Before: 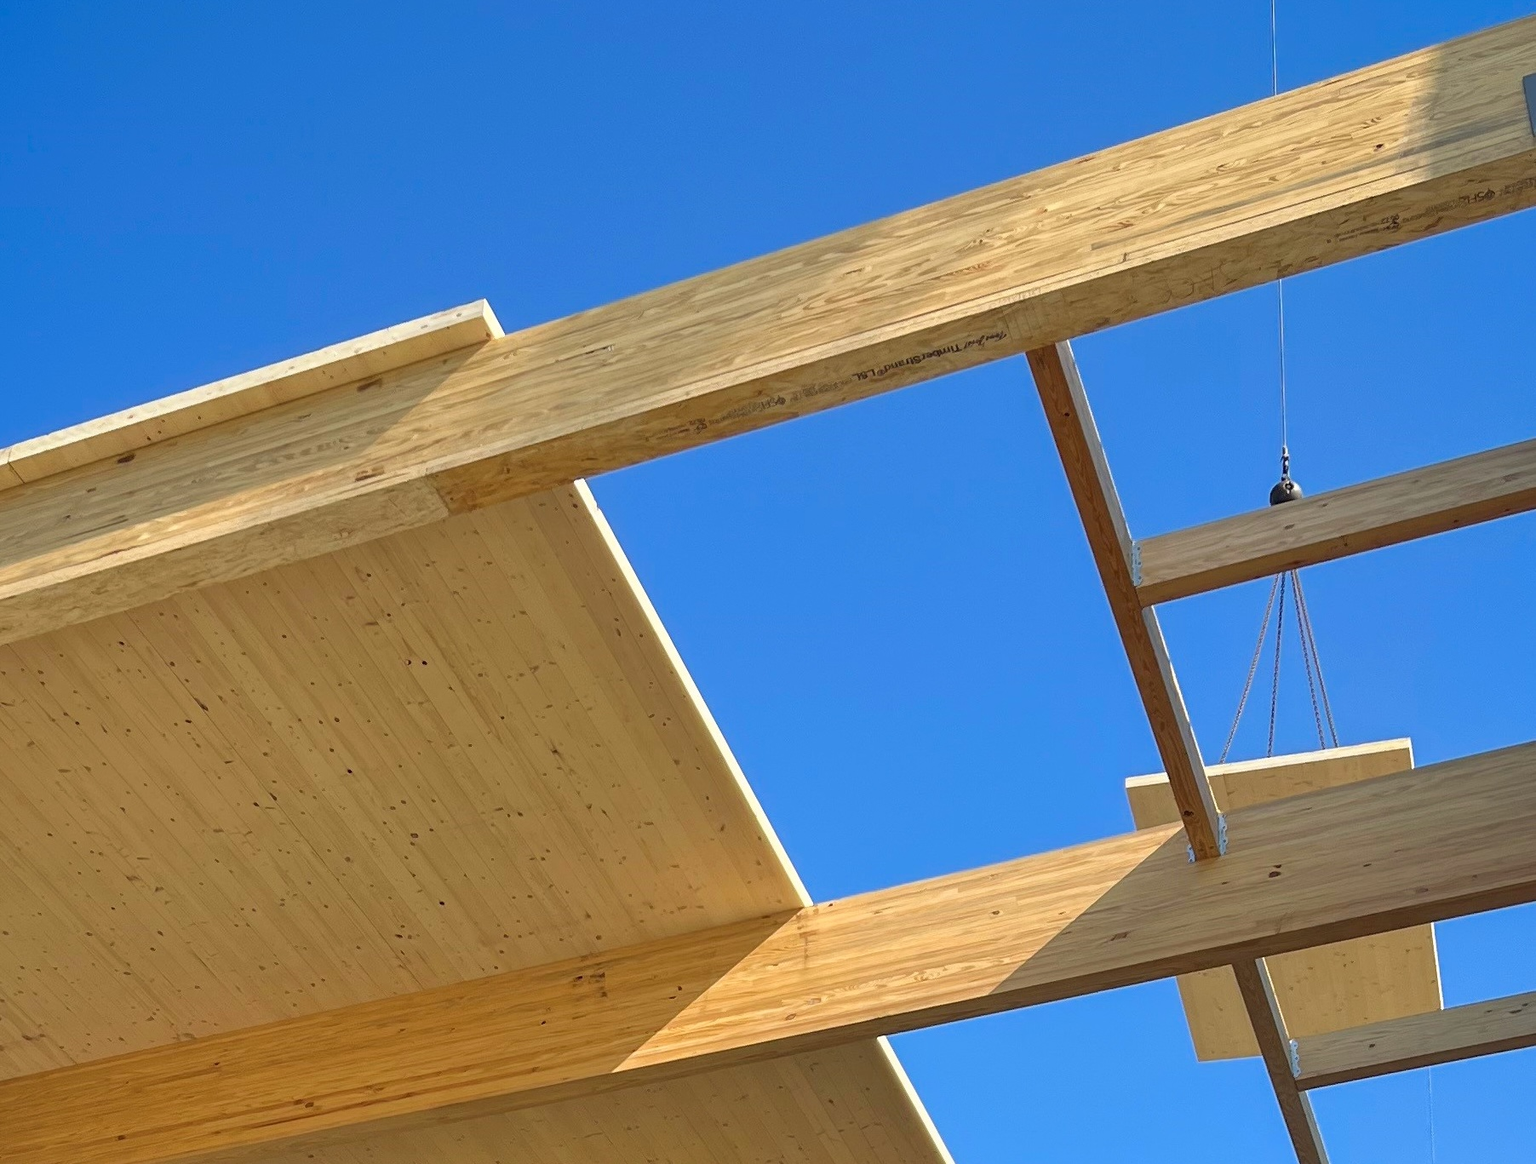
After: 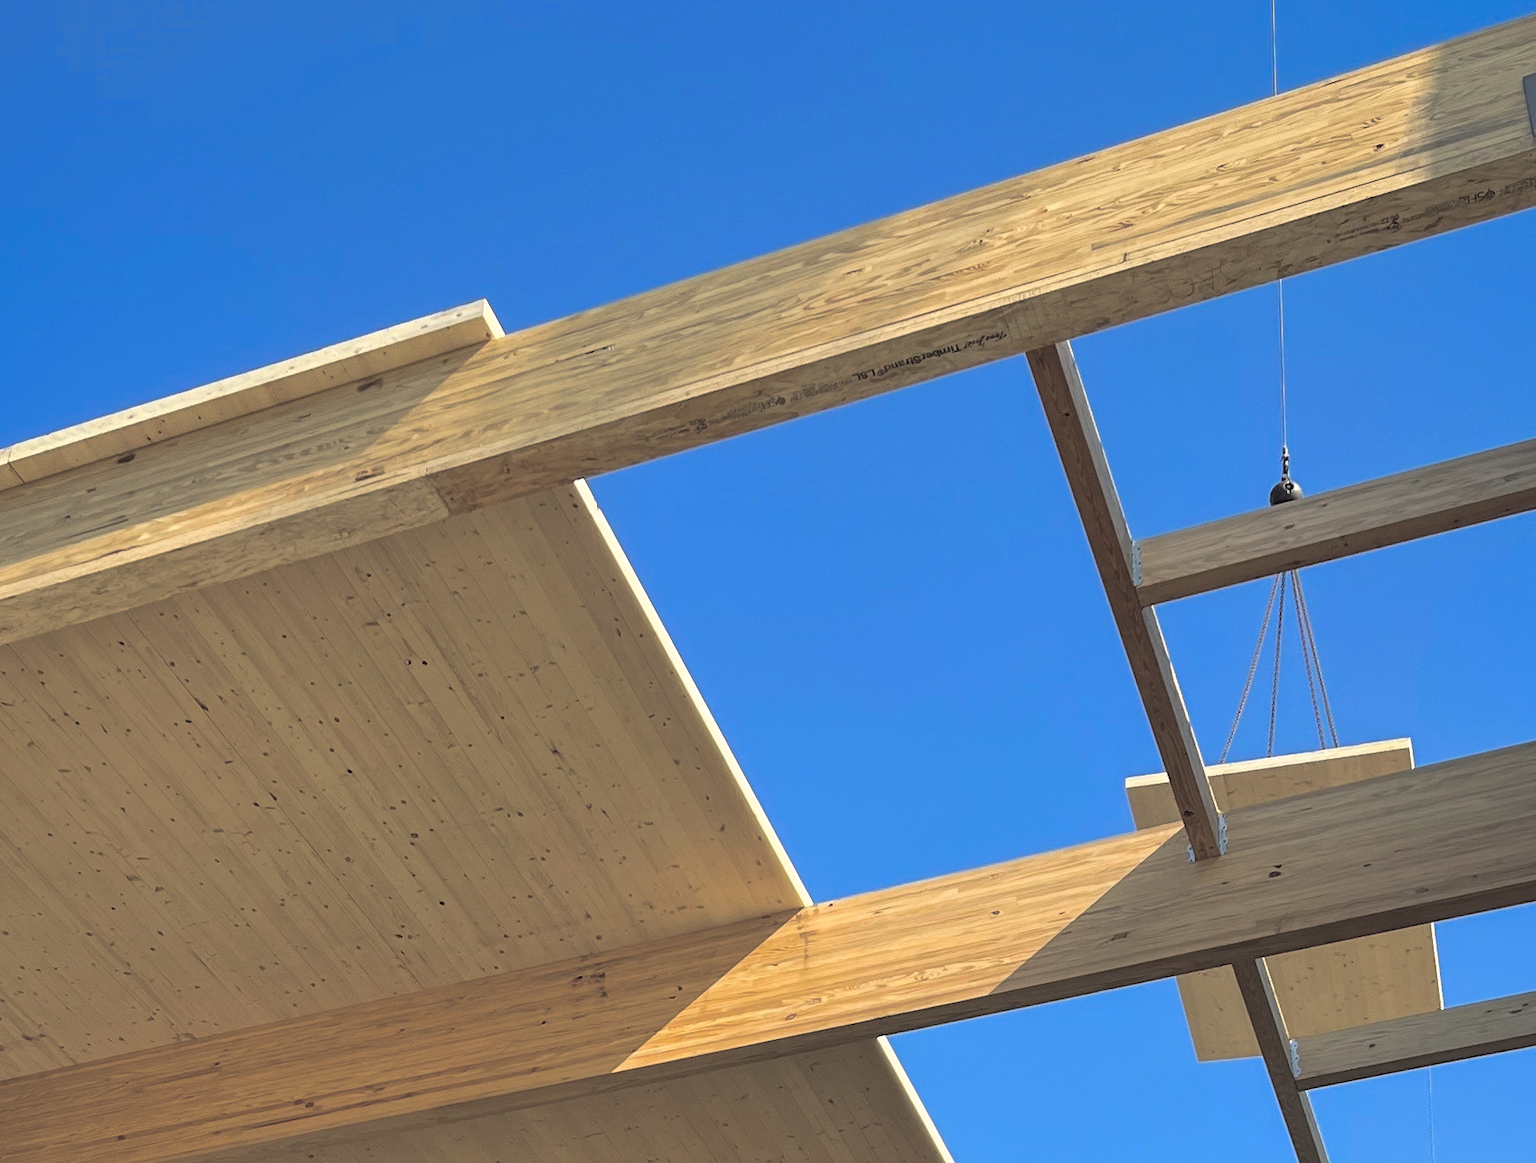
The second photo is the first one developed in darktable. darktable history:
color balance rgb: linear chroma grading › global chroma -0.67%, saturation formula JzAzBz (2021)
split-toning: shadows › hue 43.2°, shadows › saturation 0, highlights › hue 50.4°, highlights › saturation 1
